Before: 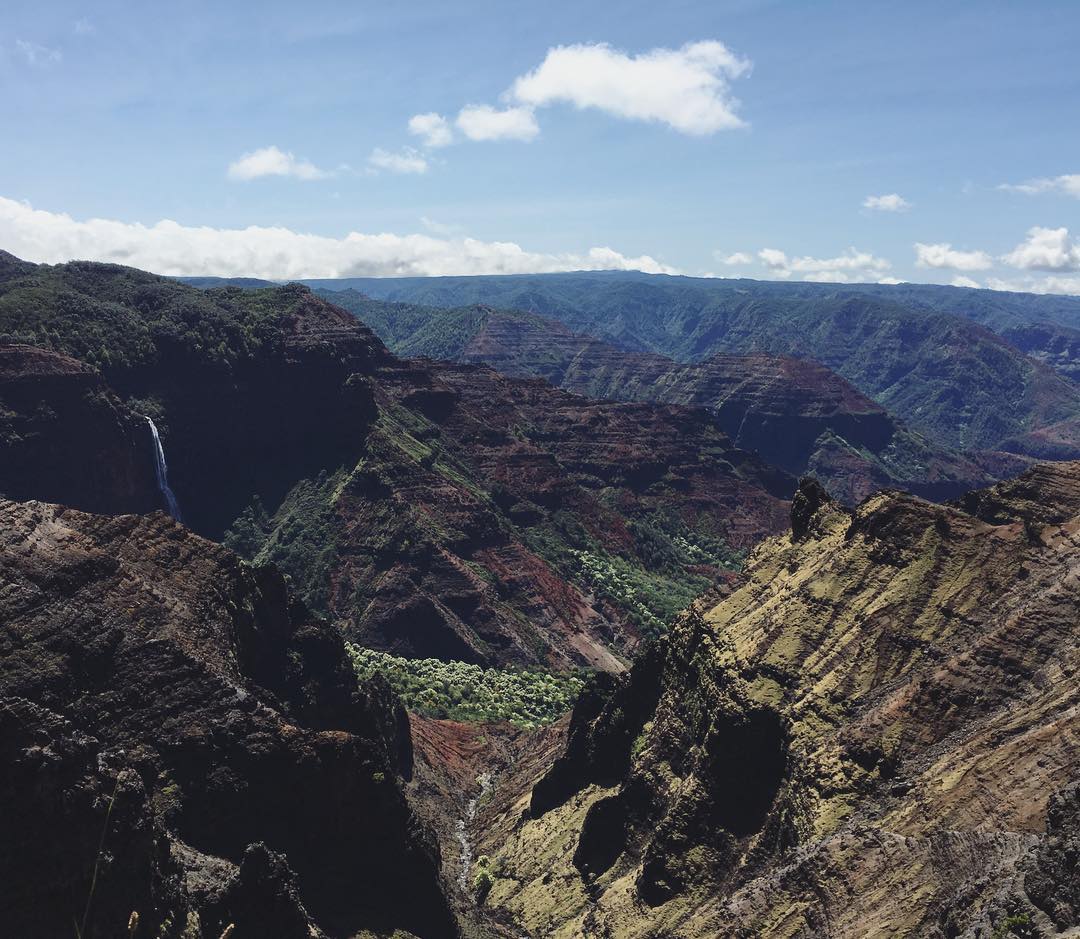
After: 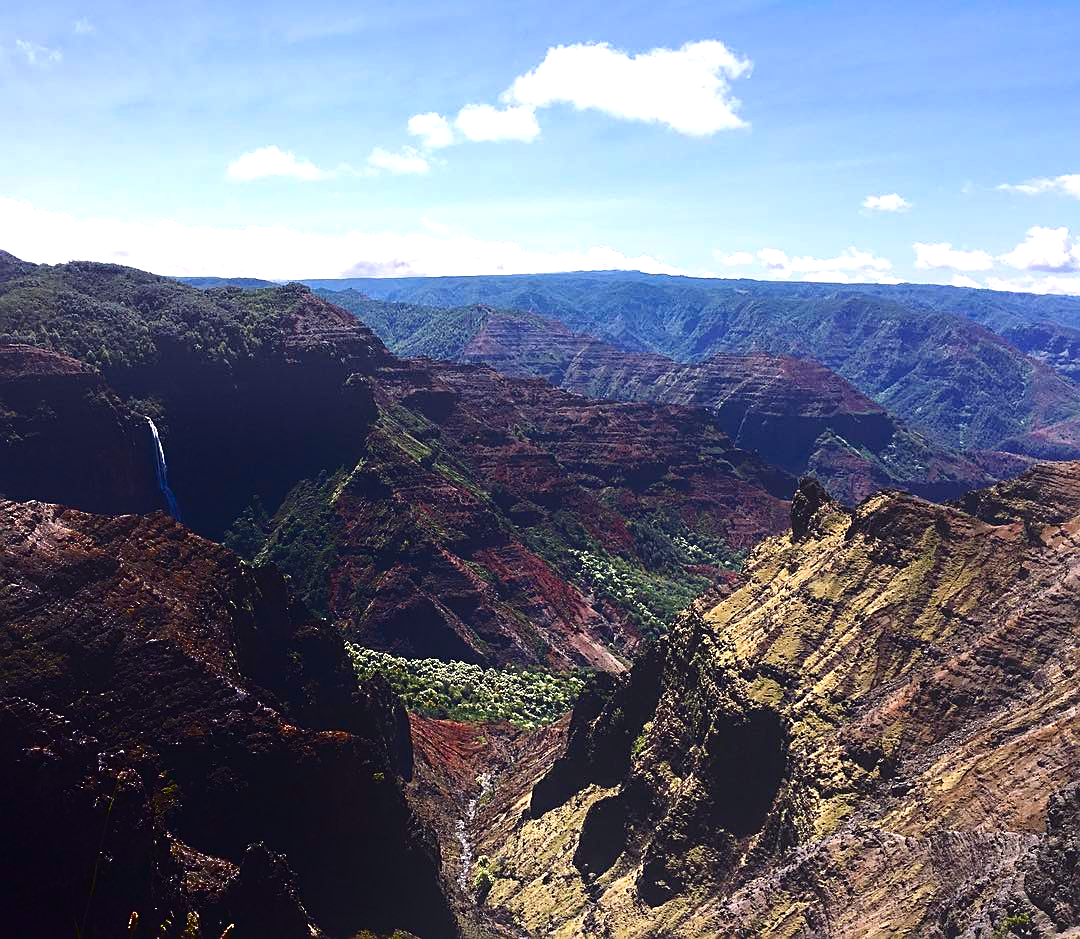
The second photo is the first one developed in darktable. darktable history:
exposure: black level correction 0, exposure 0.7 EV, compensate exposure bias true, compensate highlight preservation false
shadows and highlights: shadows -88.03, highlights -35.45, shadows color adjustment 99.15%, highlights color adjustment 0%, soften with gaussian
sharpen: on, module defaults
color balance rgb: perceptual saturation grading › global saturation 25%, global vibrance 20%
white balance: red 1.05, blue 1.072
